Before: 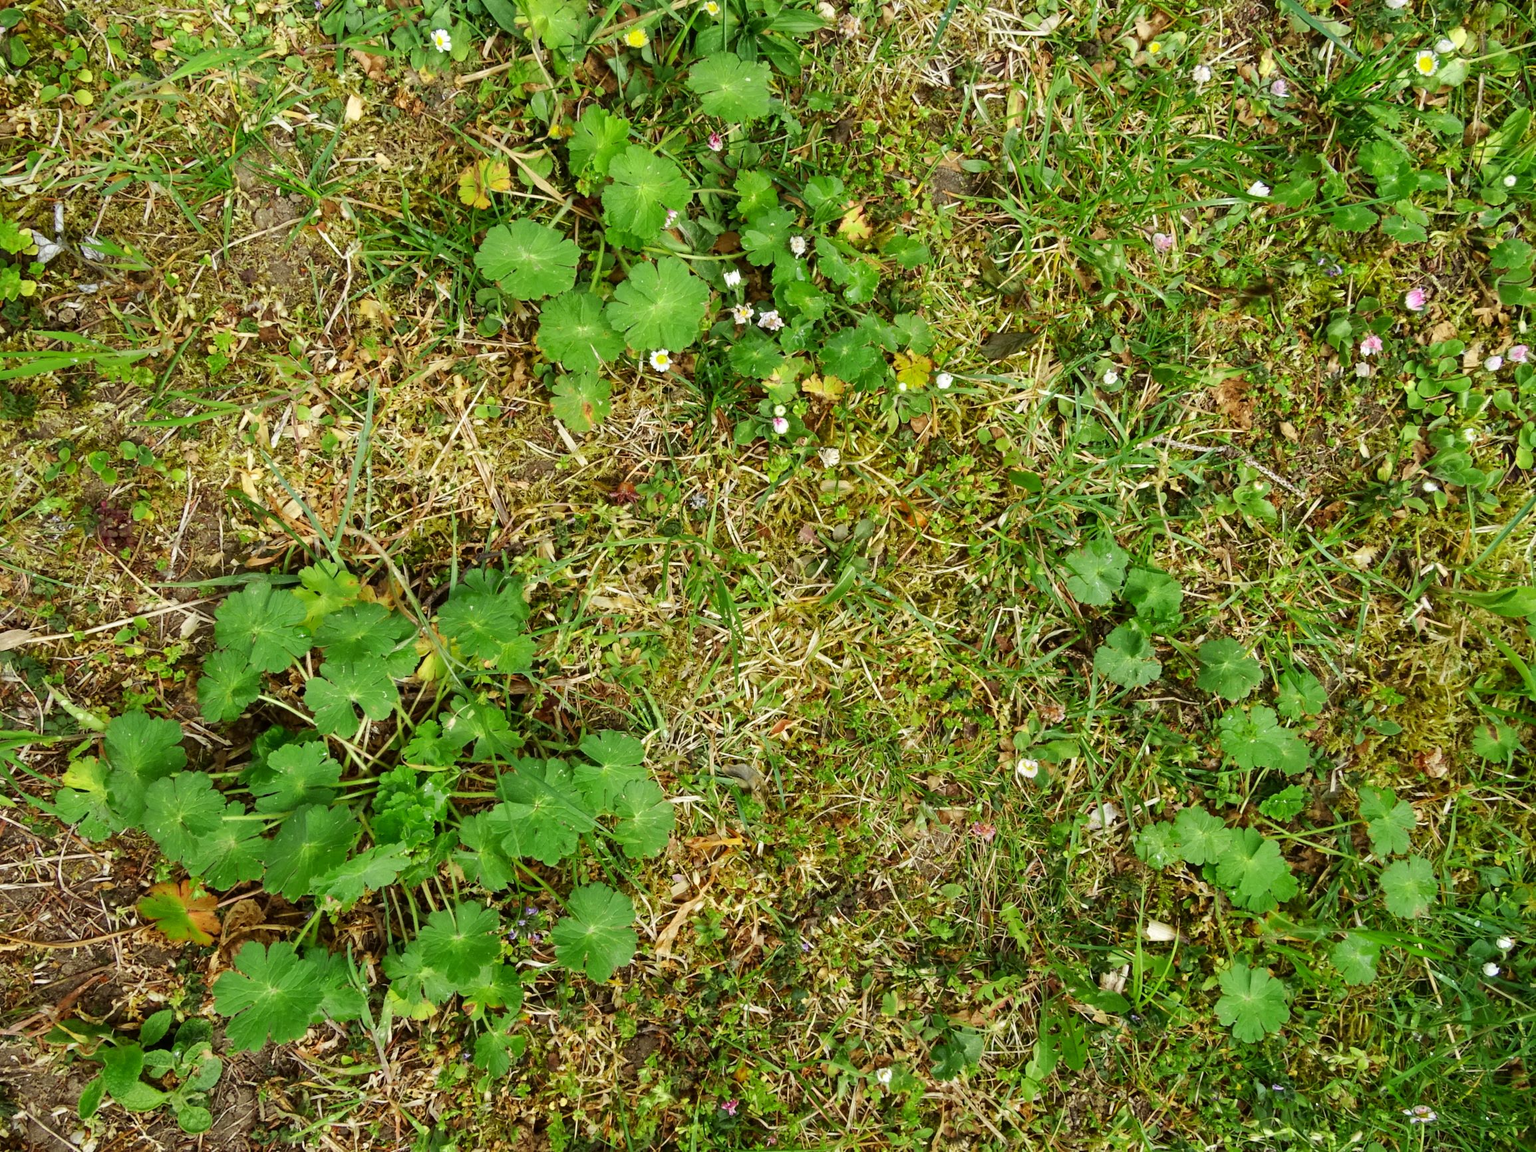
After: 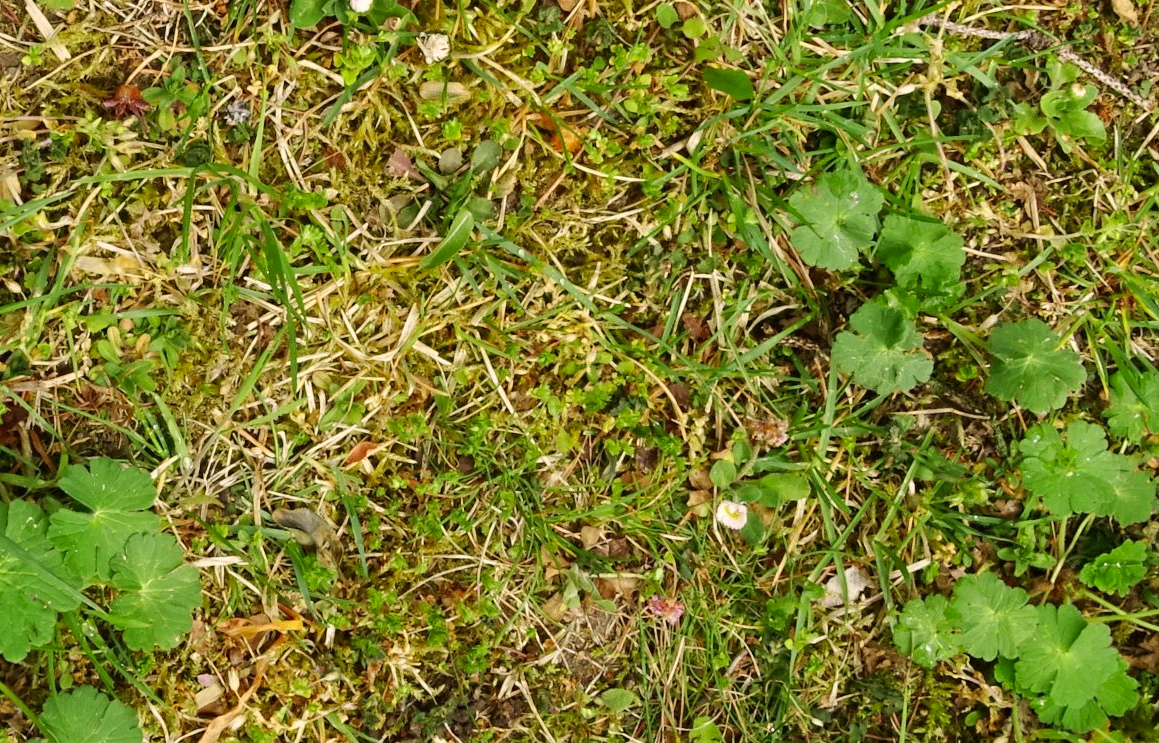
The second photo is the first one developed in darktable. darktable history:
color correction: highlights a* 5.87, highlights b* 4.69
crop: left 35.225%, top 36.98%, right 14.563%, bottom 20.064%
